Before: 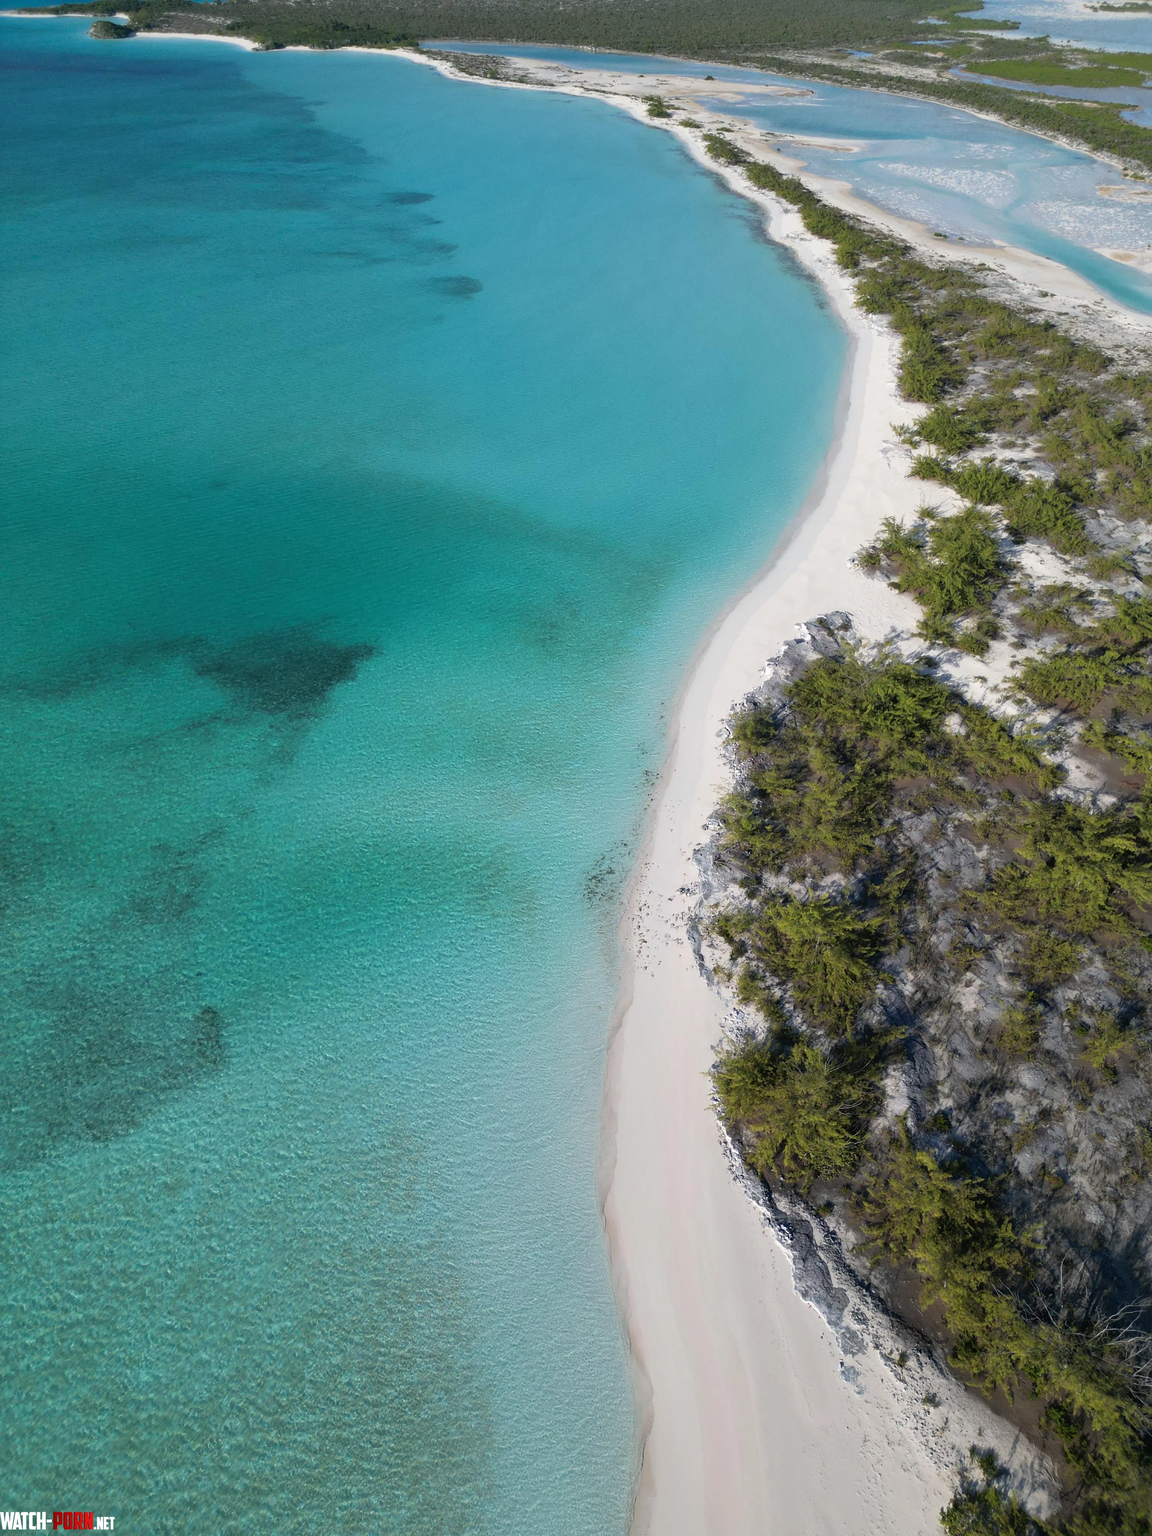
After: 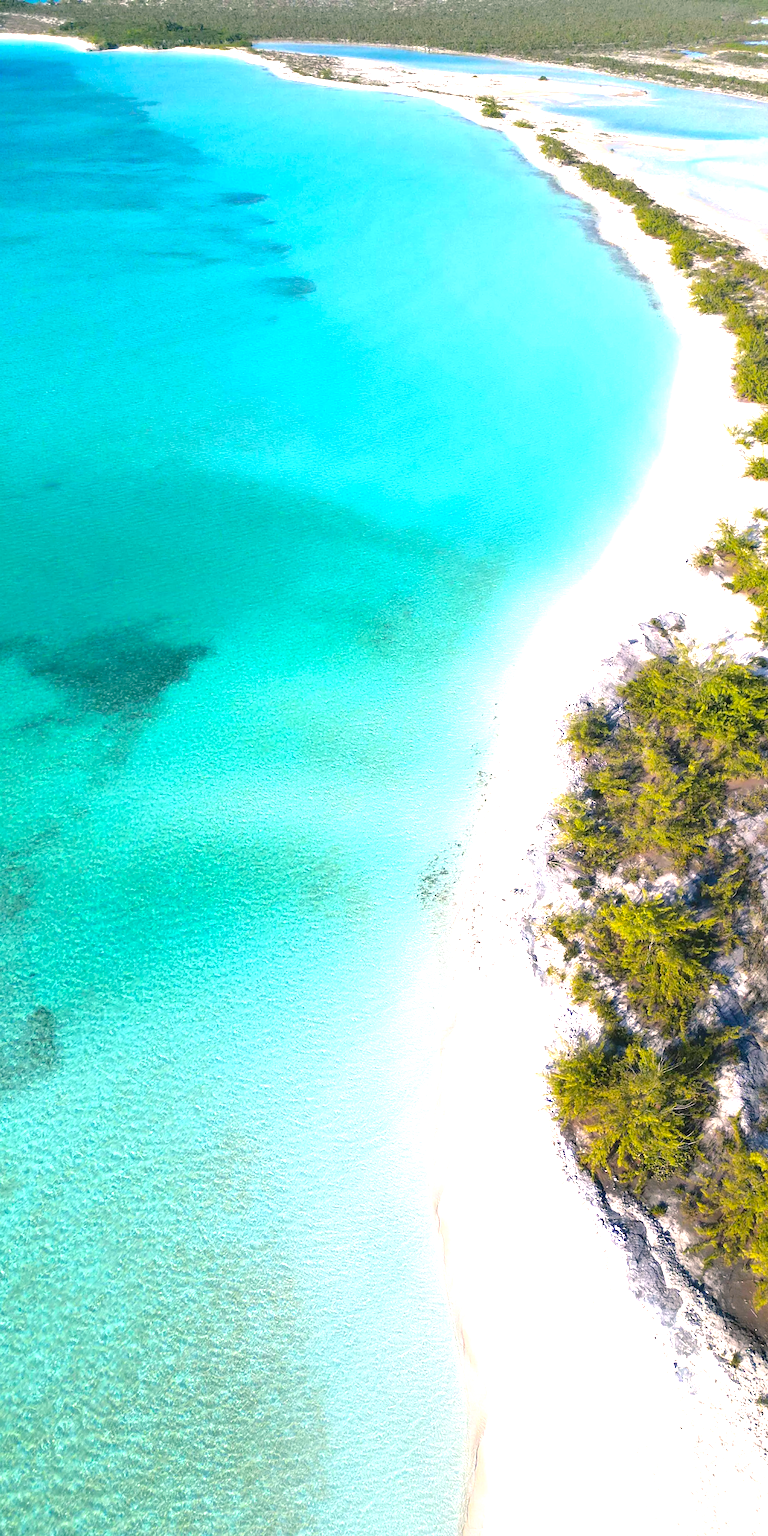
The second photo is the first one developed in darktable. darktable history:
crop and rotate: left 14.499%, right 18.799%
exposure: black level correction 0, exposure 1.563 EV, compensate exposure bias true, compensate highlight preservation false
color balance rgb: shadows lift › chroma 0.685%, shadows lift › hue 111.61°, highlights gain › chroma 2.379%, highlights gain › hue 38.71°, linear chroma grading › global chroma 9.002%, perceptual saturation grading › global saturation 14.785%, global vibrance 20%
